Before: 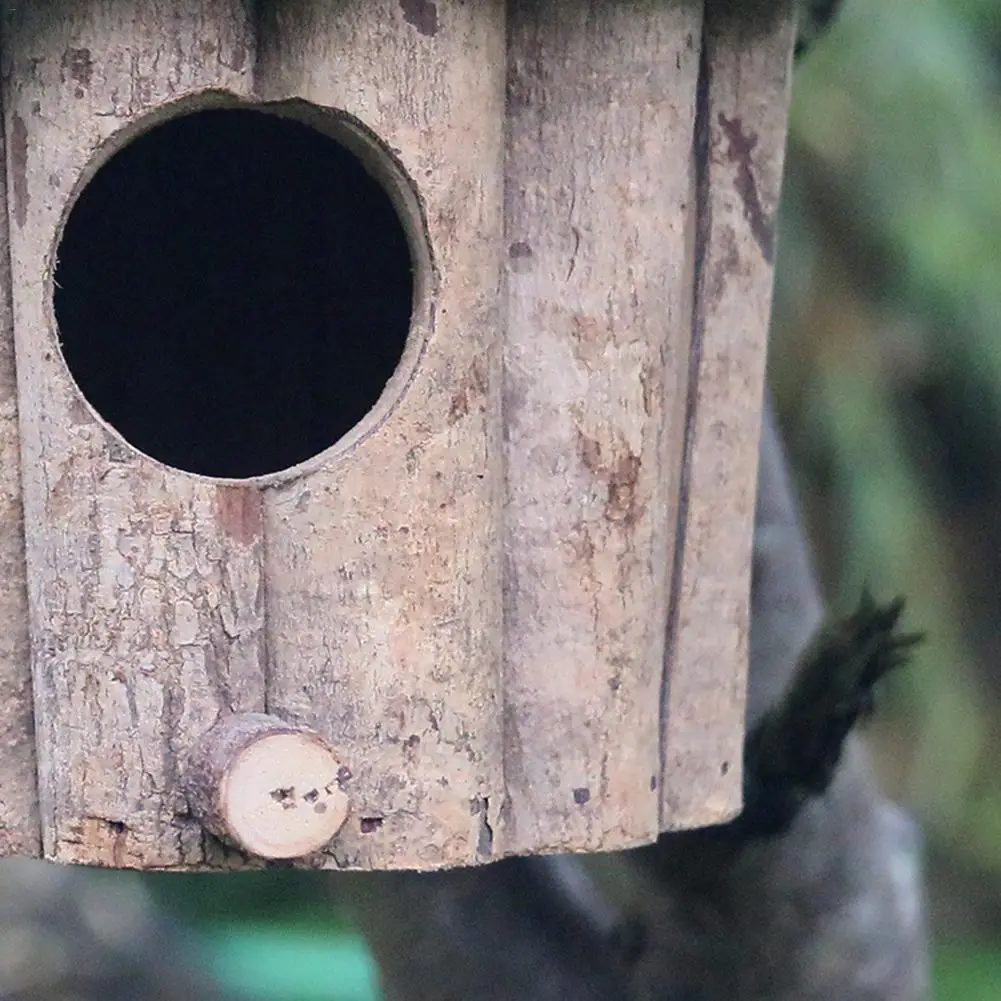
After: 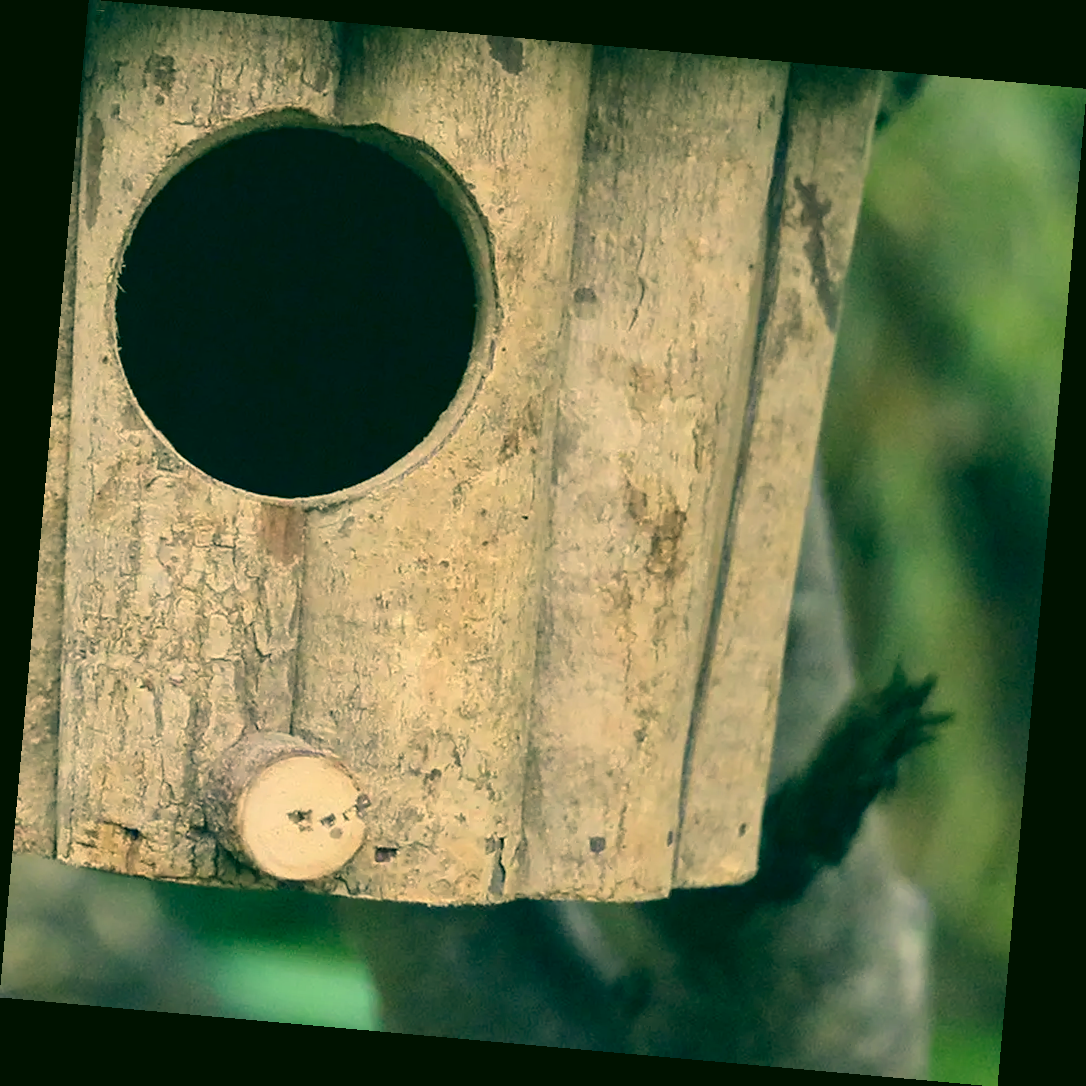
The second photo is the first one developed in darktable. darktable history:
color correction: highlights a* 5.62, highlights b* 33.57, shadows a* -25.86, shadows b* 4.02
rotate and perspective: rotation 5.12°, automatic cropping off
